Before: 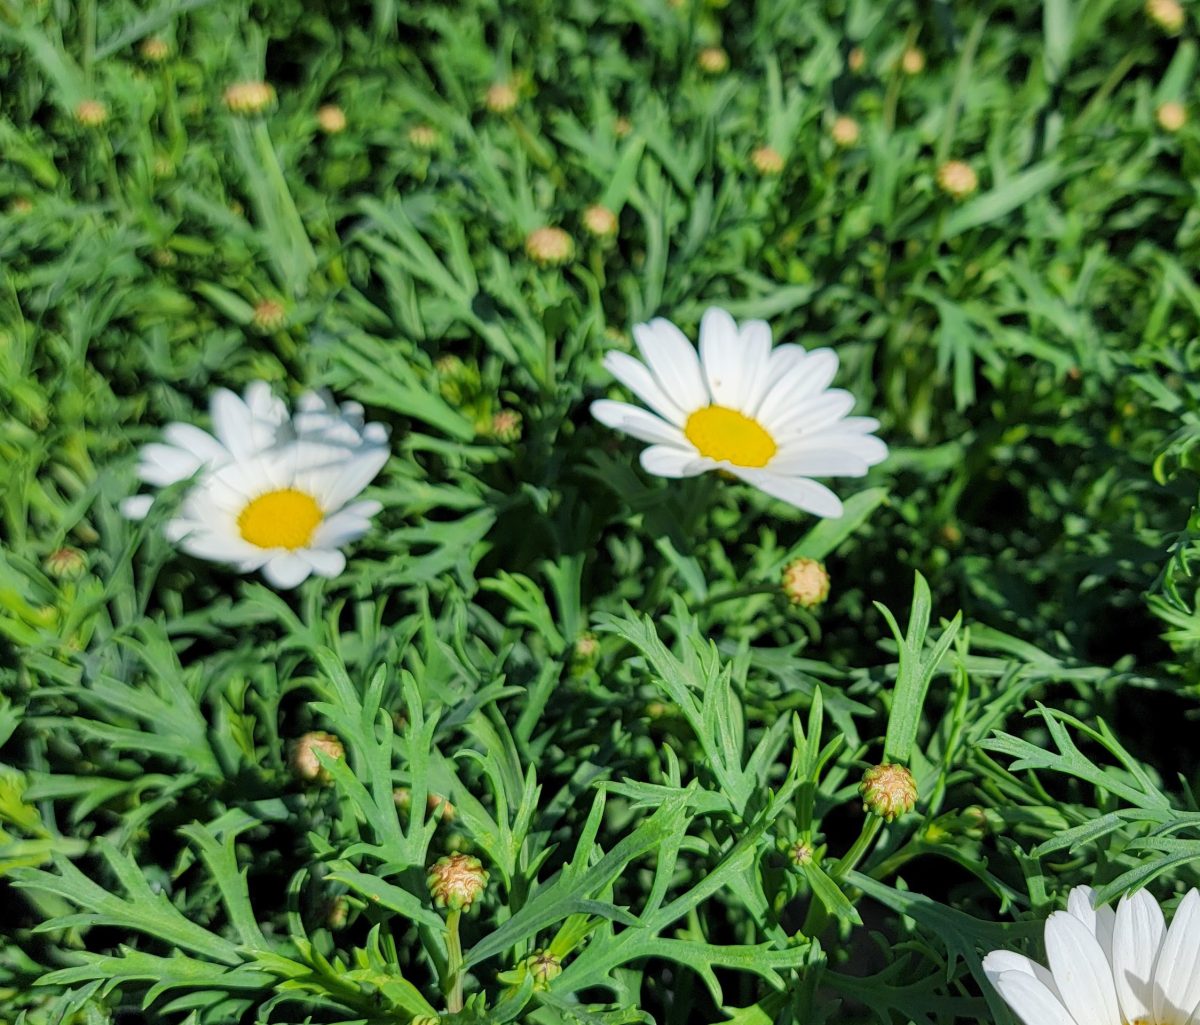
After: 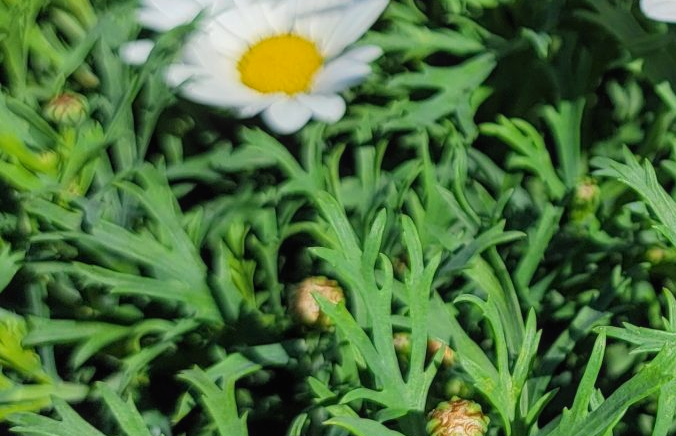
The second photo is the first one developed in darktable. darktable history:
crop: top 44.483%, right 43.593%, bottom 12.892%
local contrast: detail 110%
